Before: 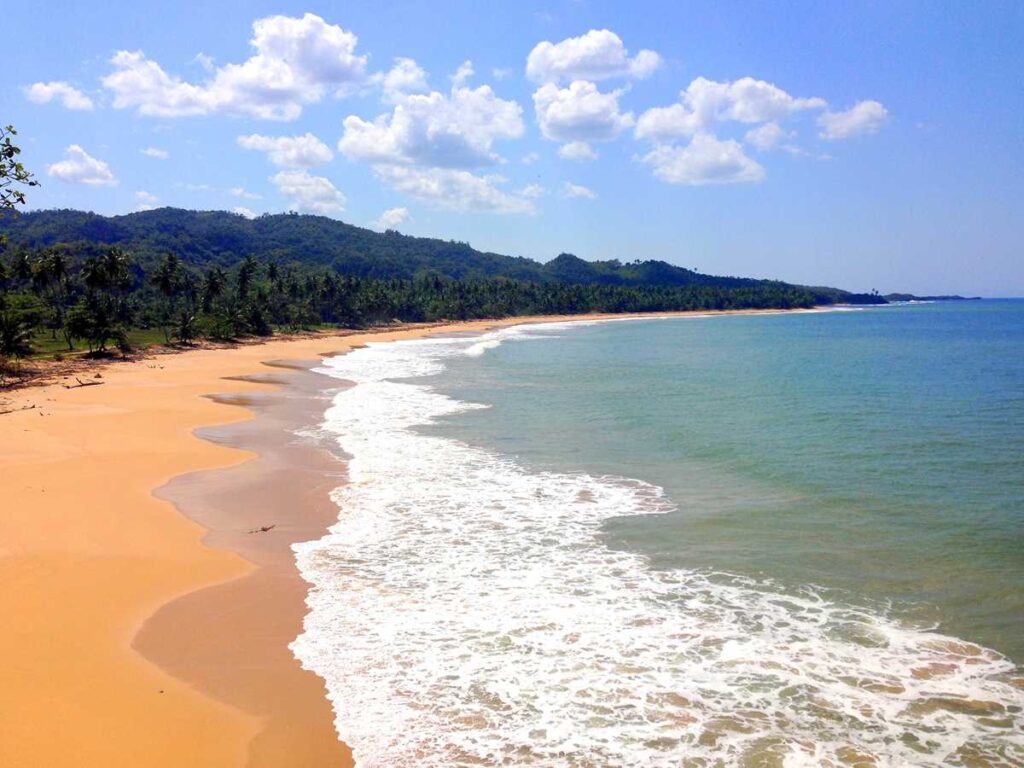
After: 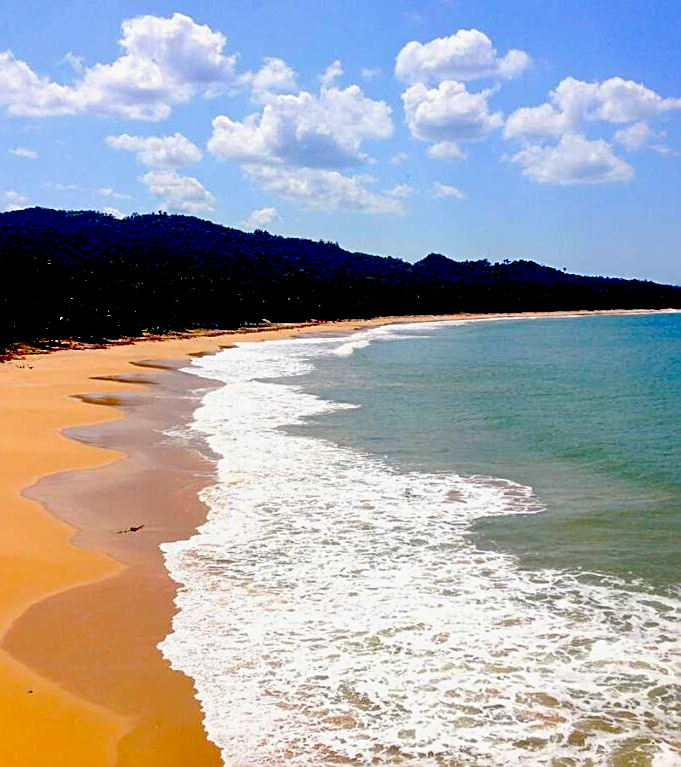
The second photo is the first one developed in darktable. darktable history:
sharpen: on, module defaults
crop and rotate: left 12.796%, right 20.62%
exposure: black level correction 0.099, exposure -0.083 EV, compensate exposure bias true, compensate highlight preservation false
